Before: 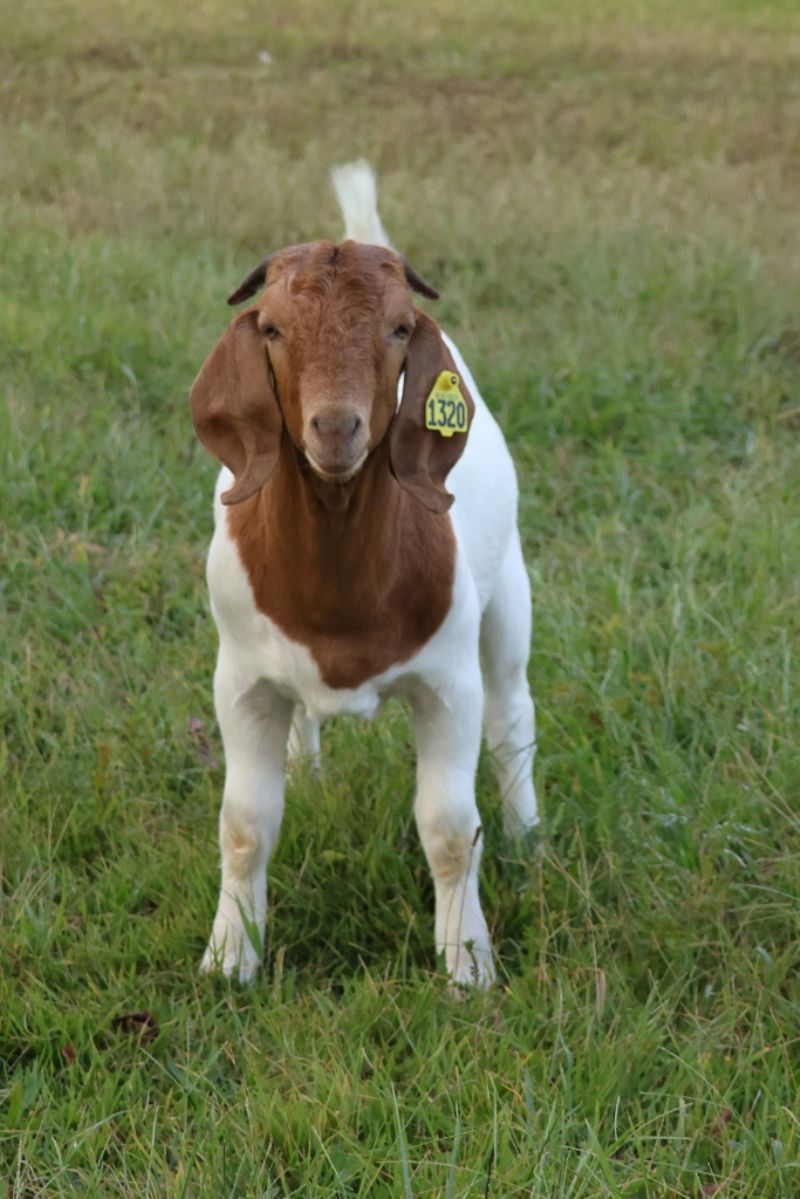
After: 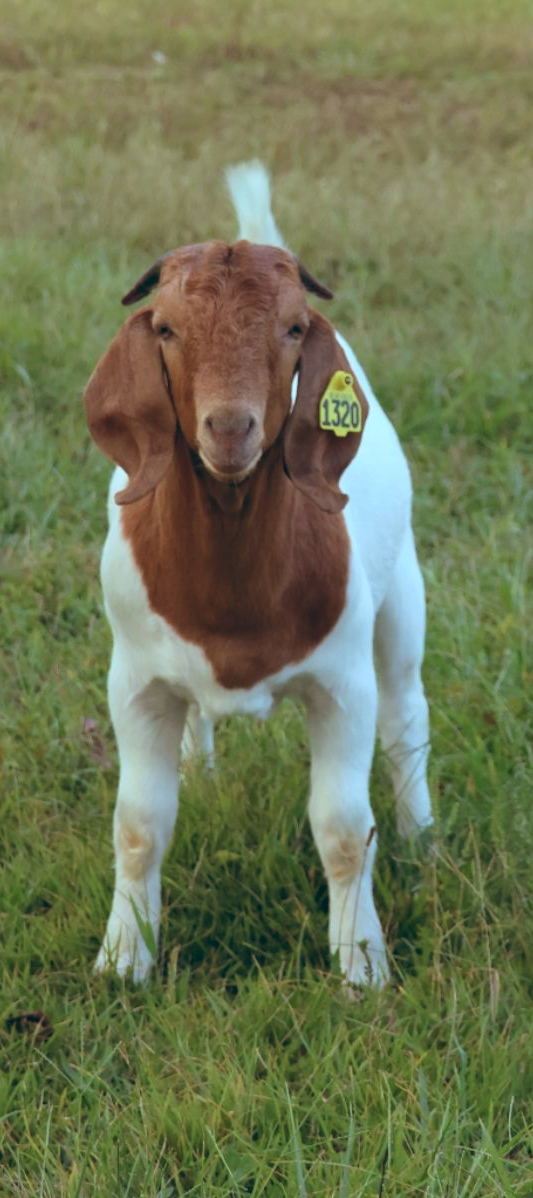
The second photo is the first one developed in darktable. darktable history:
velvia: strength 15%
crop and rotate: left 13.409%, right 19.924%
color balance: lift [1.003, 0.993, 1.001, 1.007], gamma [1.018, 1.072, 0.959, 0.928], gain [0.974, 0.873, 1.031, 1.127]
